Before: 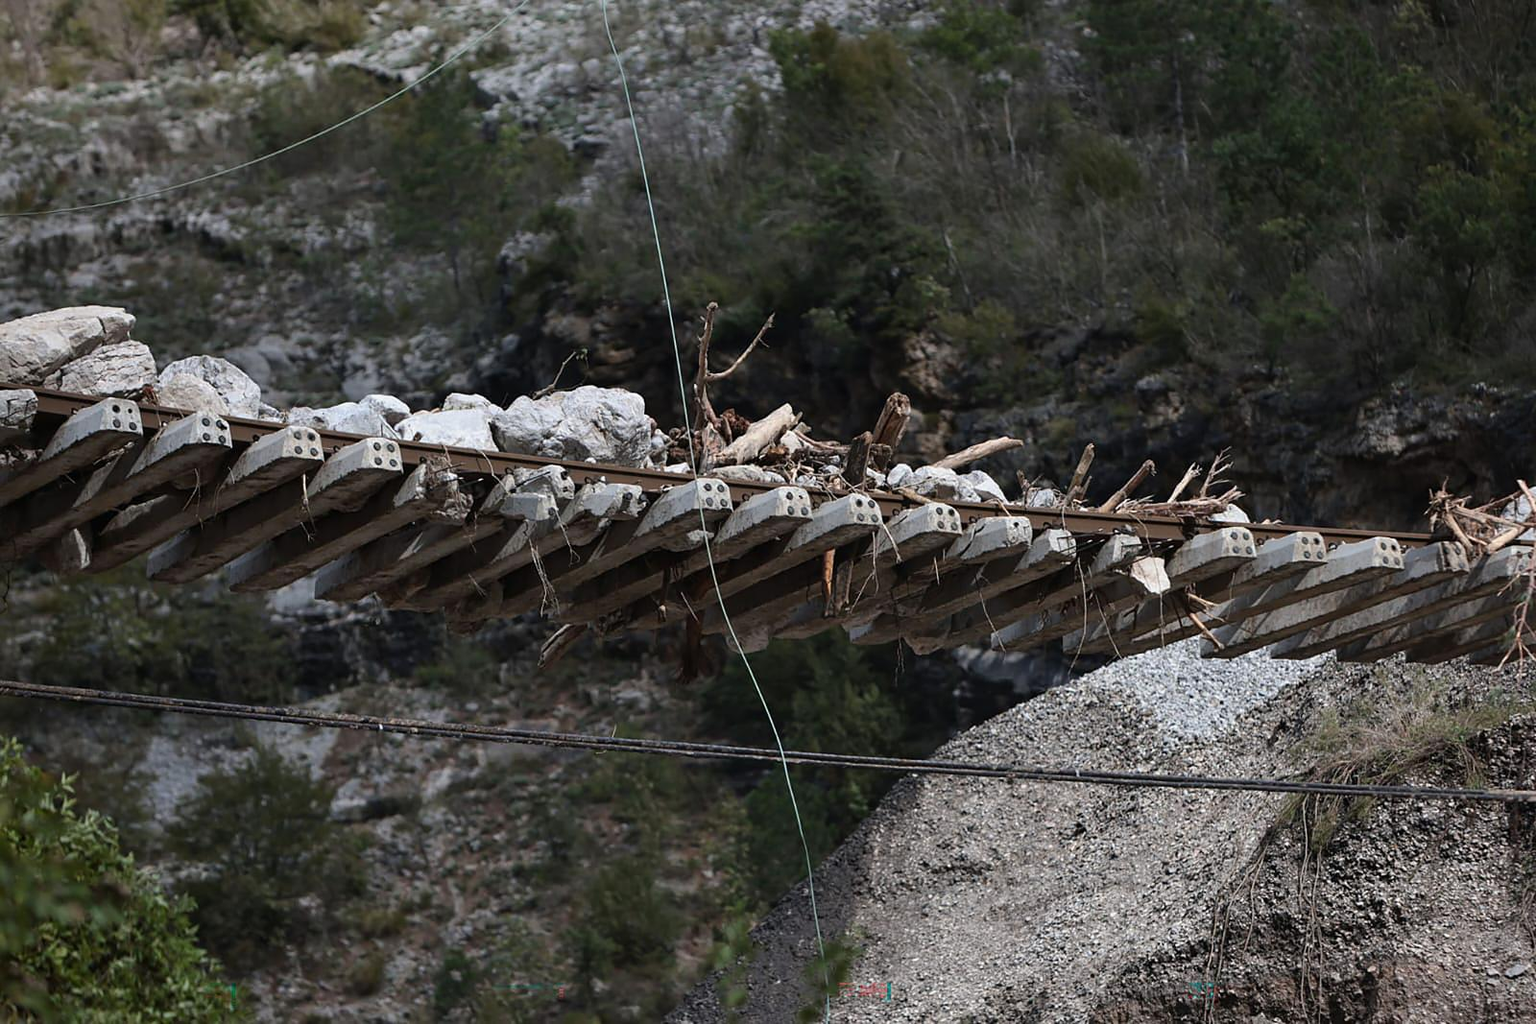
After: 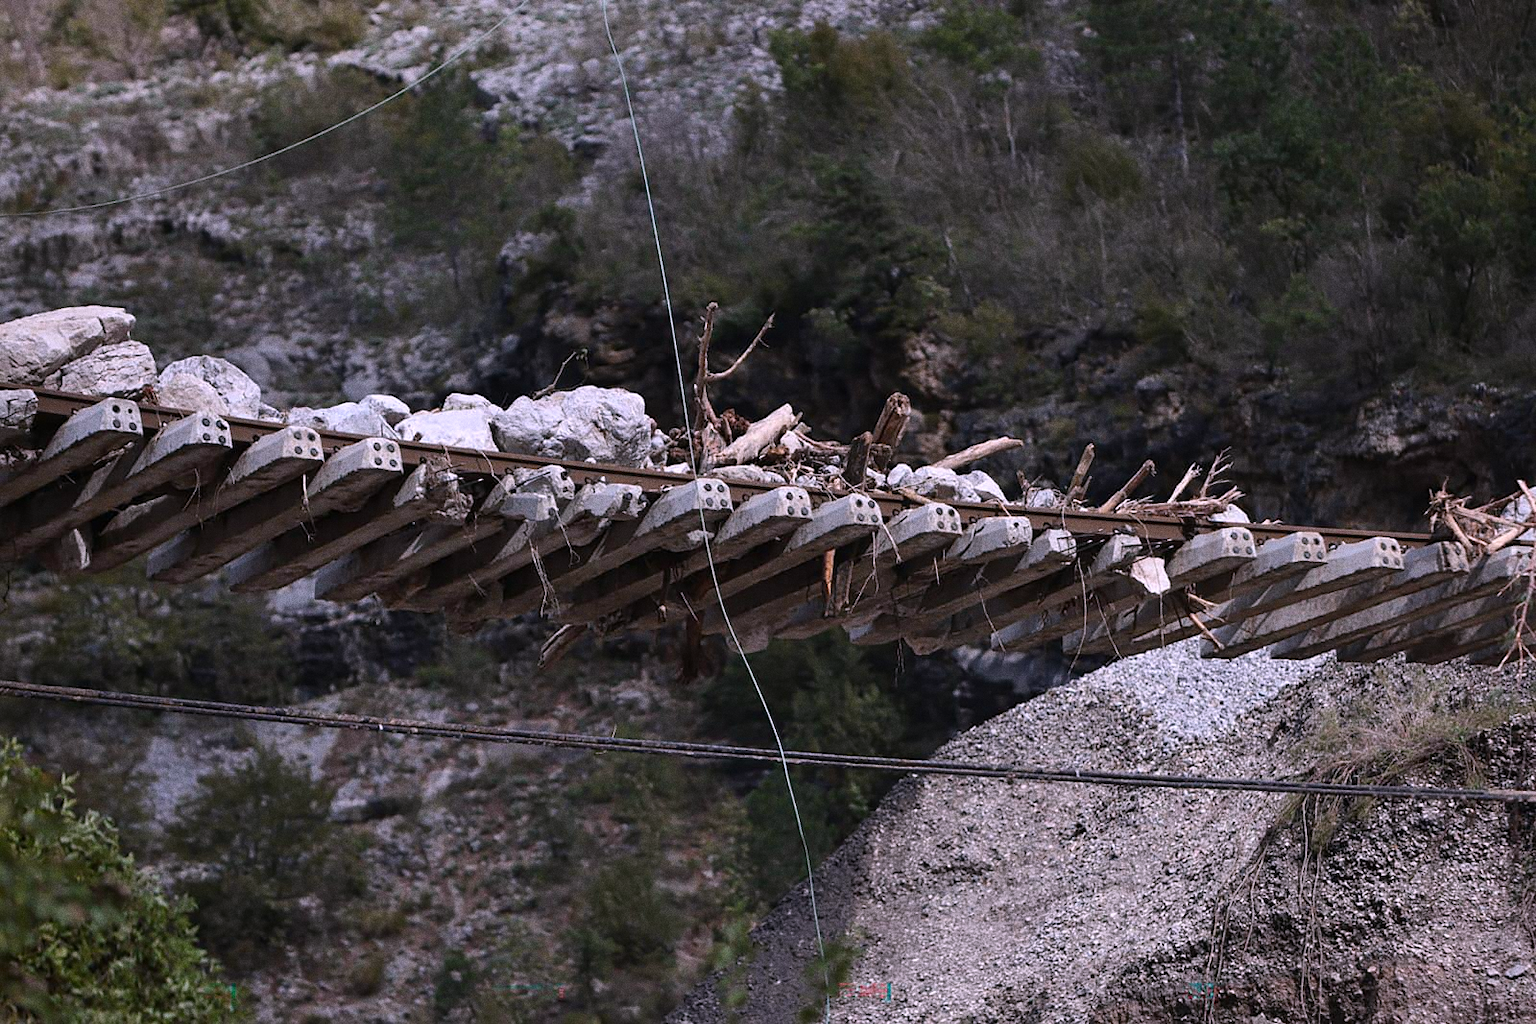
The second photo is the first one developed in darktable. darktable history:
grain: coarseness 8.68 ISO, strength 31.94%
white balance: red 1.066, blue 1.119
